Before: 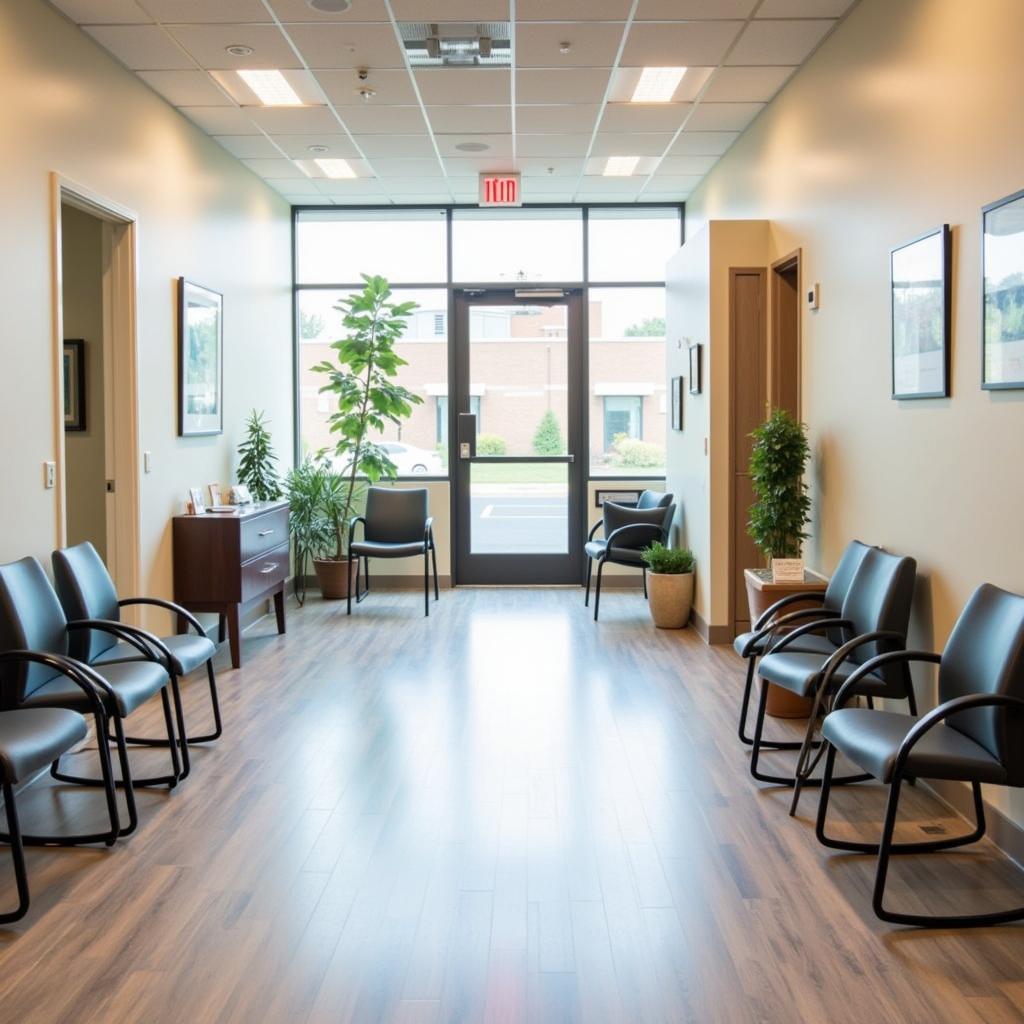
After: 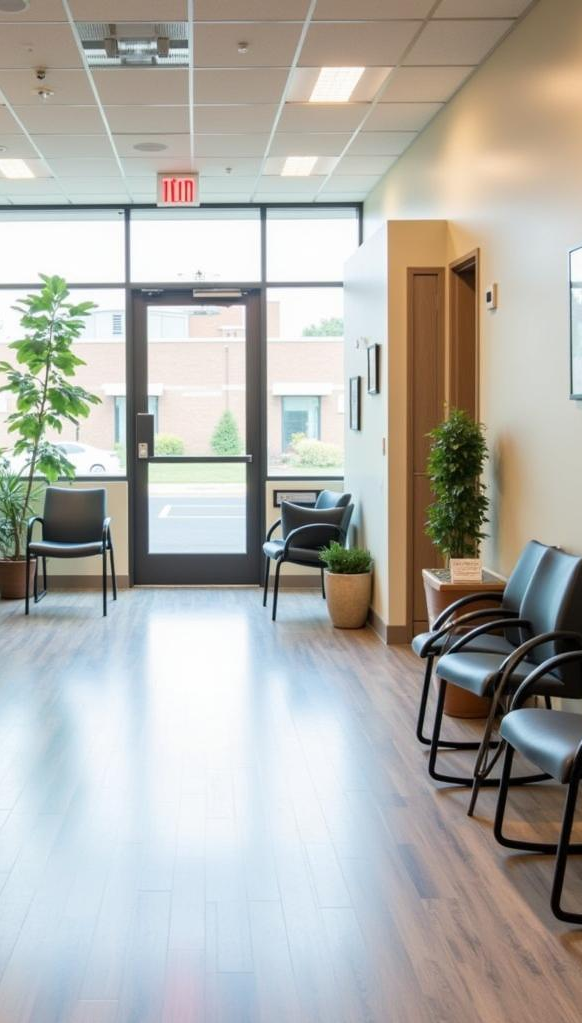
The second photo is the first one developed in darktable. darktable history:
crop: left 31.505%, top 0.013%, right 11.579%
